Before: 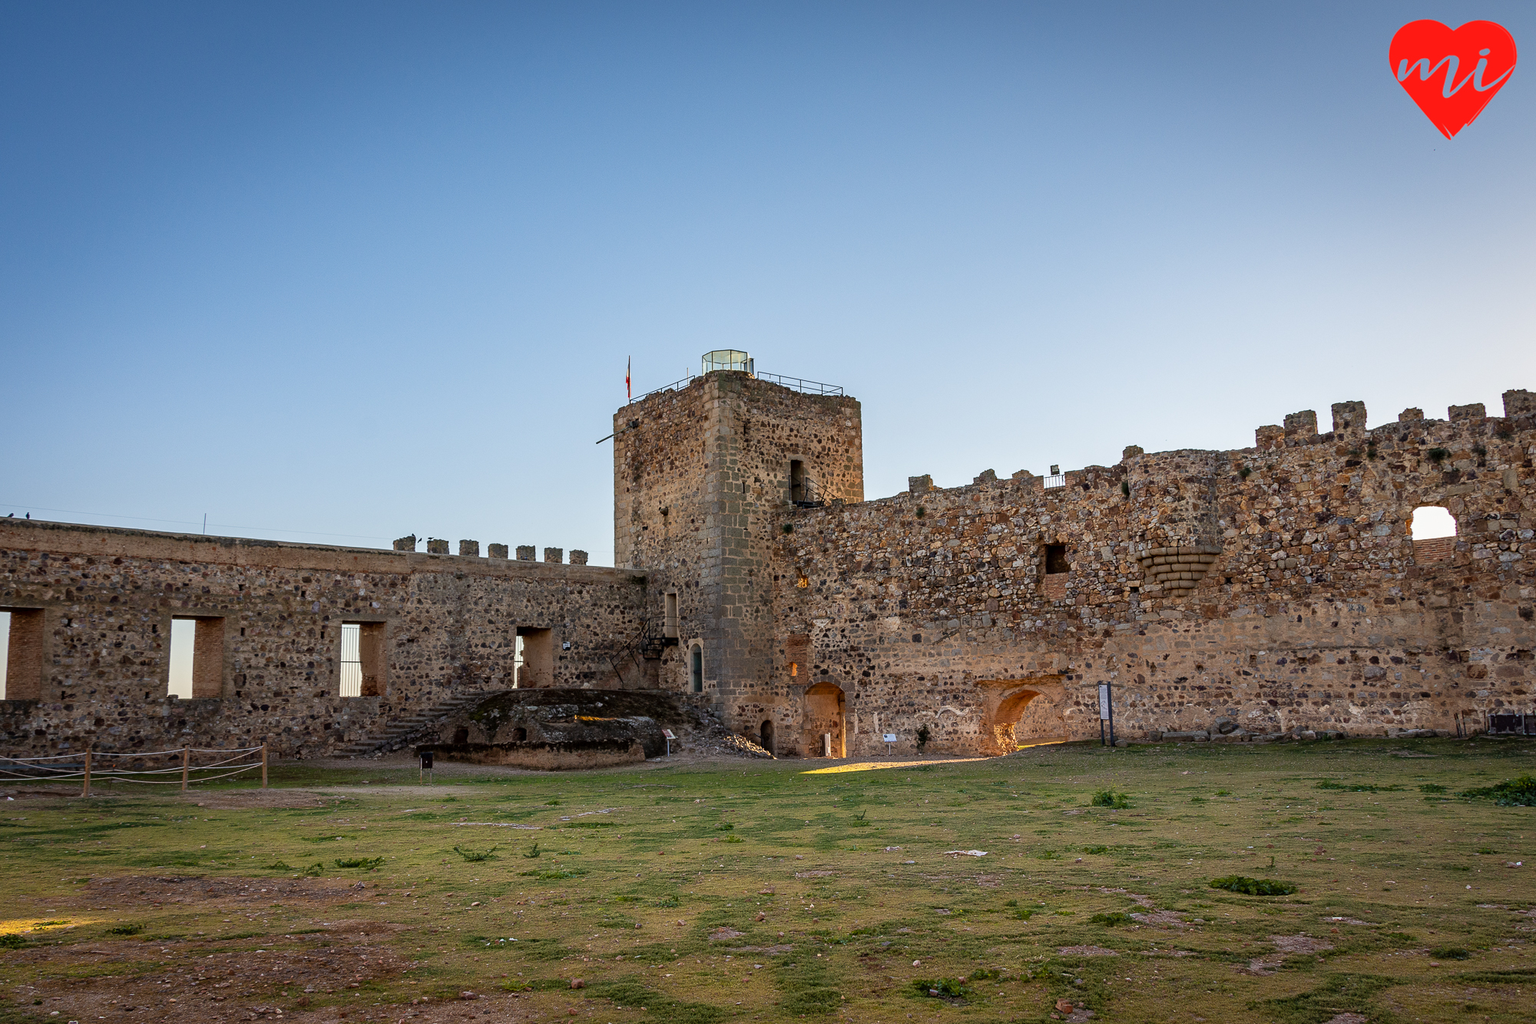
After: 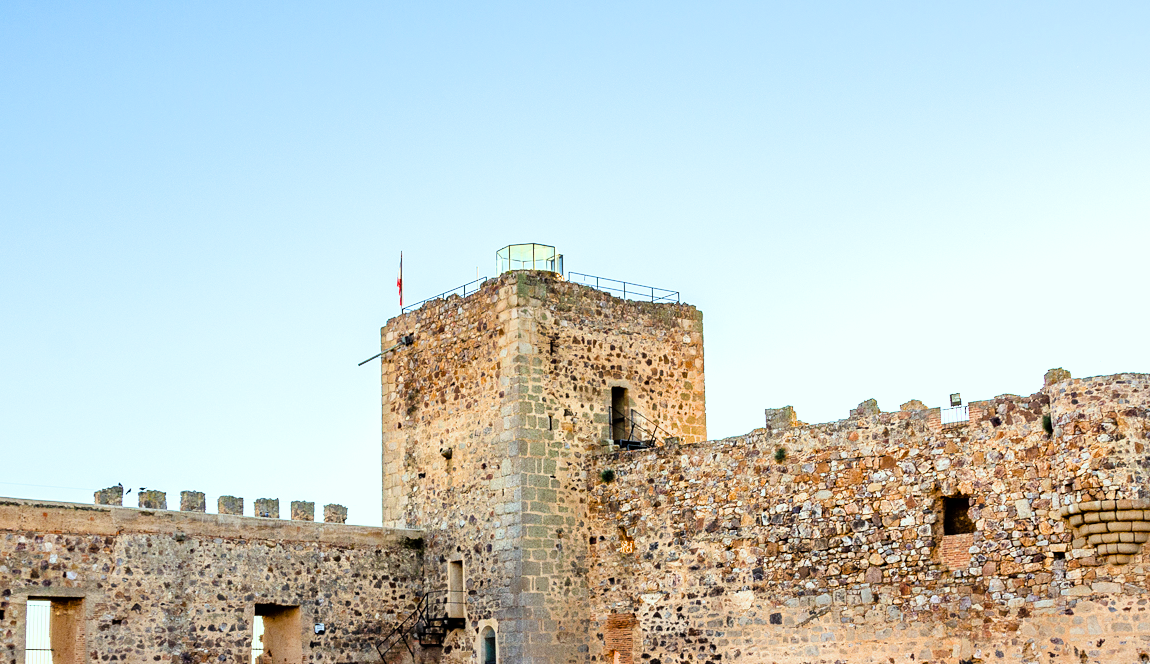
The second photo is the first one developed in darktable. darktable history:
color balance rgb: linear chroma grading › global chroma 14.354%, perceptual saturation grading › global saturation 10.049%, global vibrance 24.994%, contrast 19.784%
exposure: black level correction 0, exposure 1.886 EV, compensate highlight preservation false
color correction: highlights a* -6.47, highlights b* 0.539
filmic rgb: black relative exposure -7.65 EV, white relative exposure 4.56 EV, hardness 3.61
crop: left 20.915%, top 15.942%, right 21.552%, bottom 34.195%
